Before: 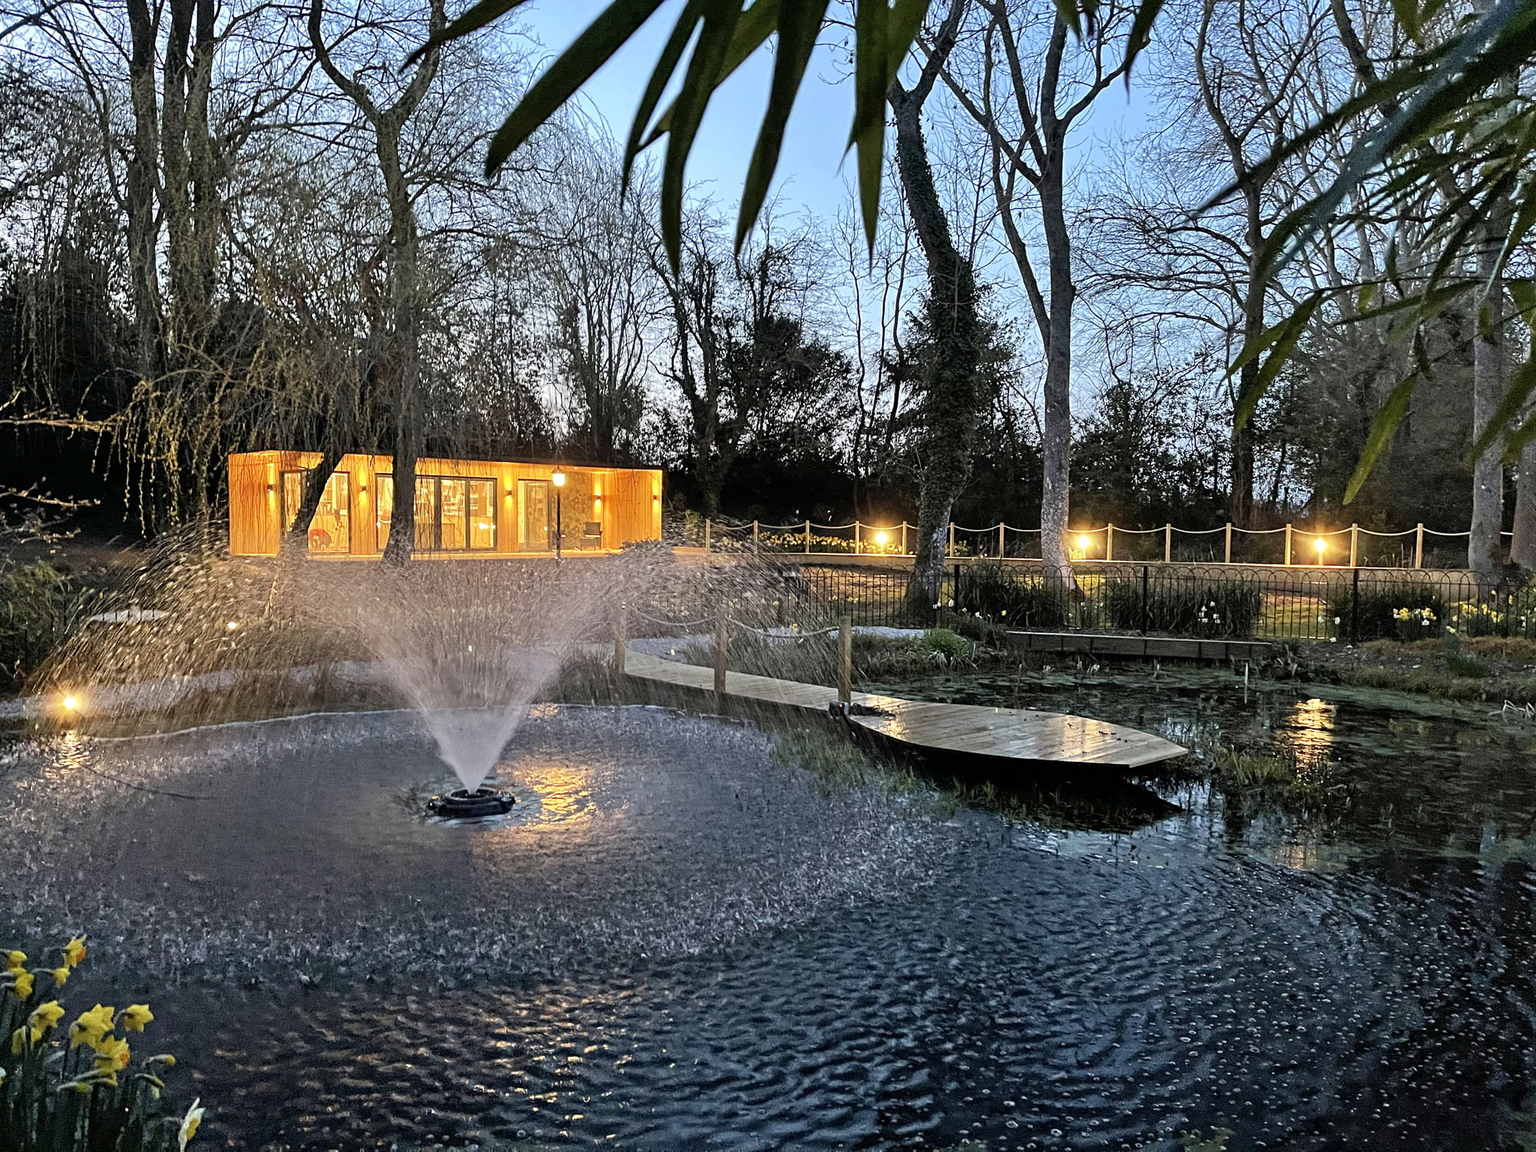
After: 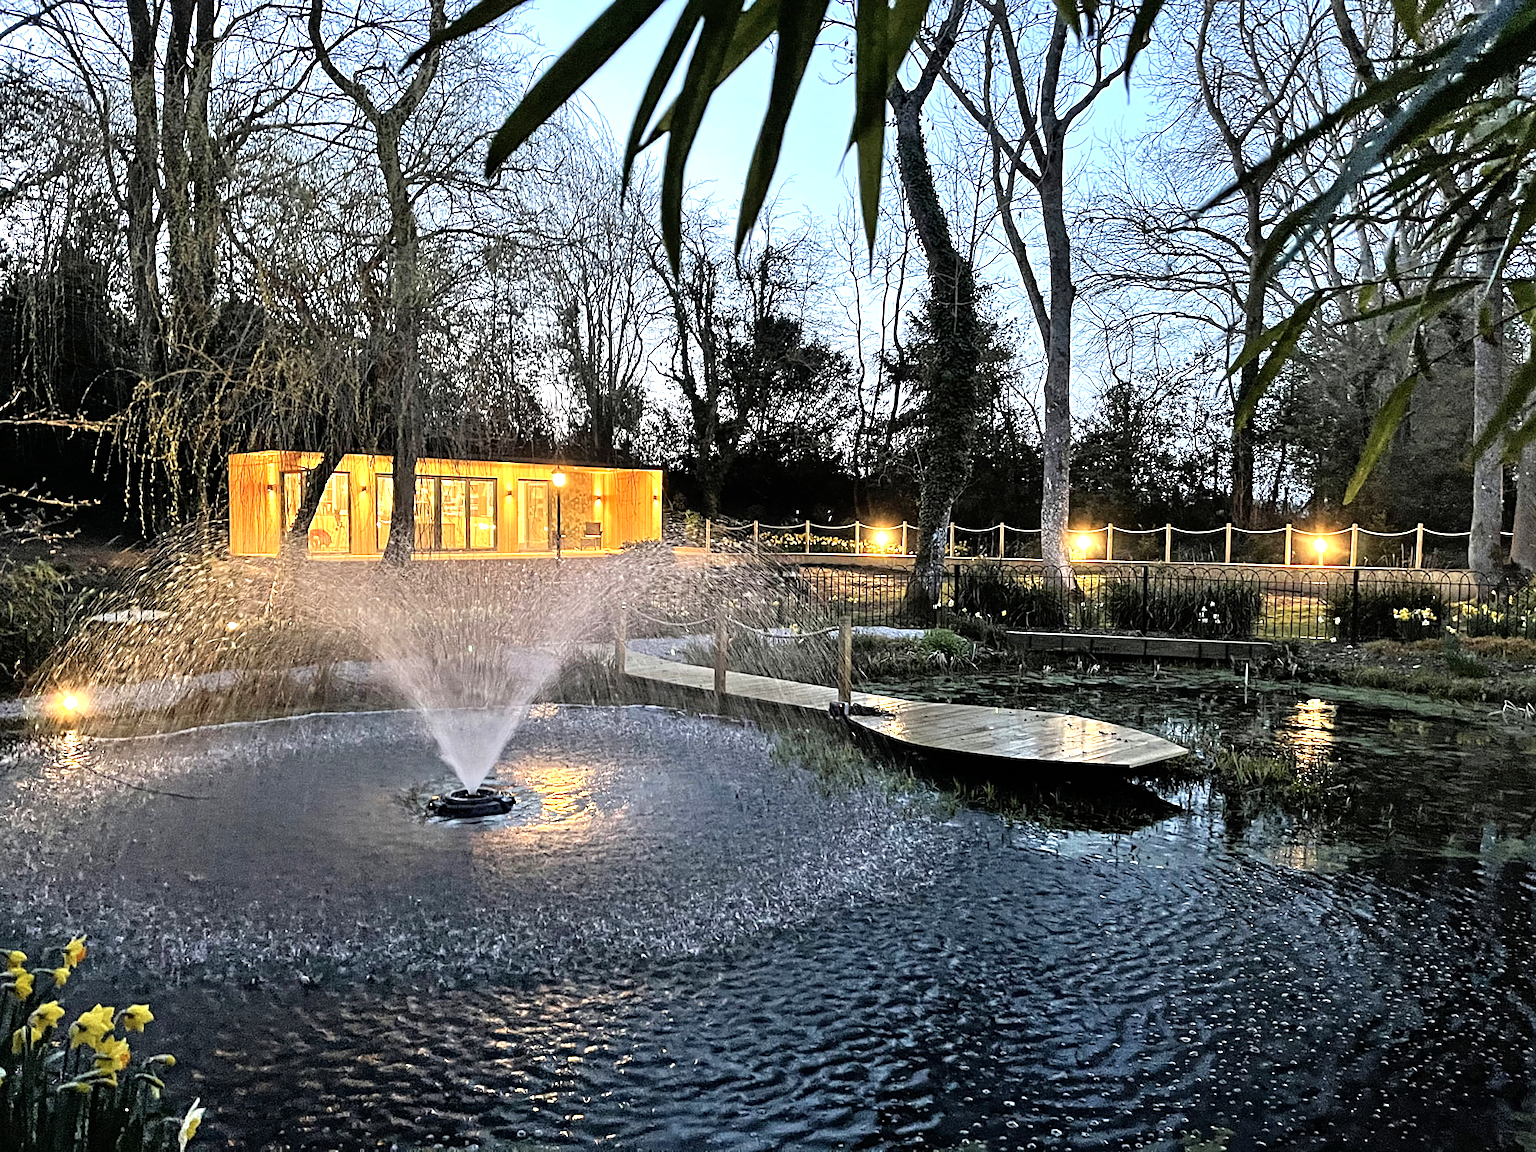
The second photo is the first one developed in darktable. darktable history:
sharpen: amount 0.21
tone equalizer: -8 EV -0.724 EV, -7 EV -0.696 EV, -6 EV -0.584 EV, -5 EV -0.382 EV, -3 EV 0.397 EV, -2 EV 0.6 EV, -1 EV 0.687 EV, +0 EV 0.763 EV
